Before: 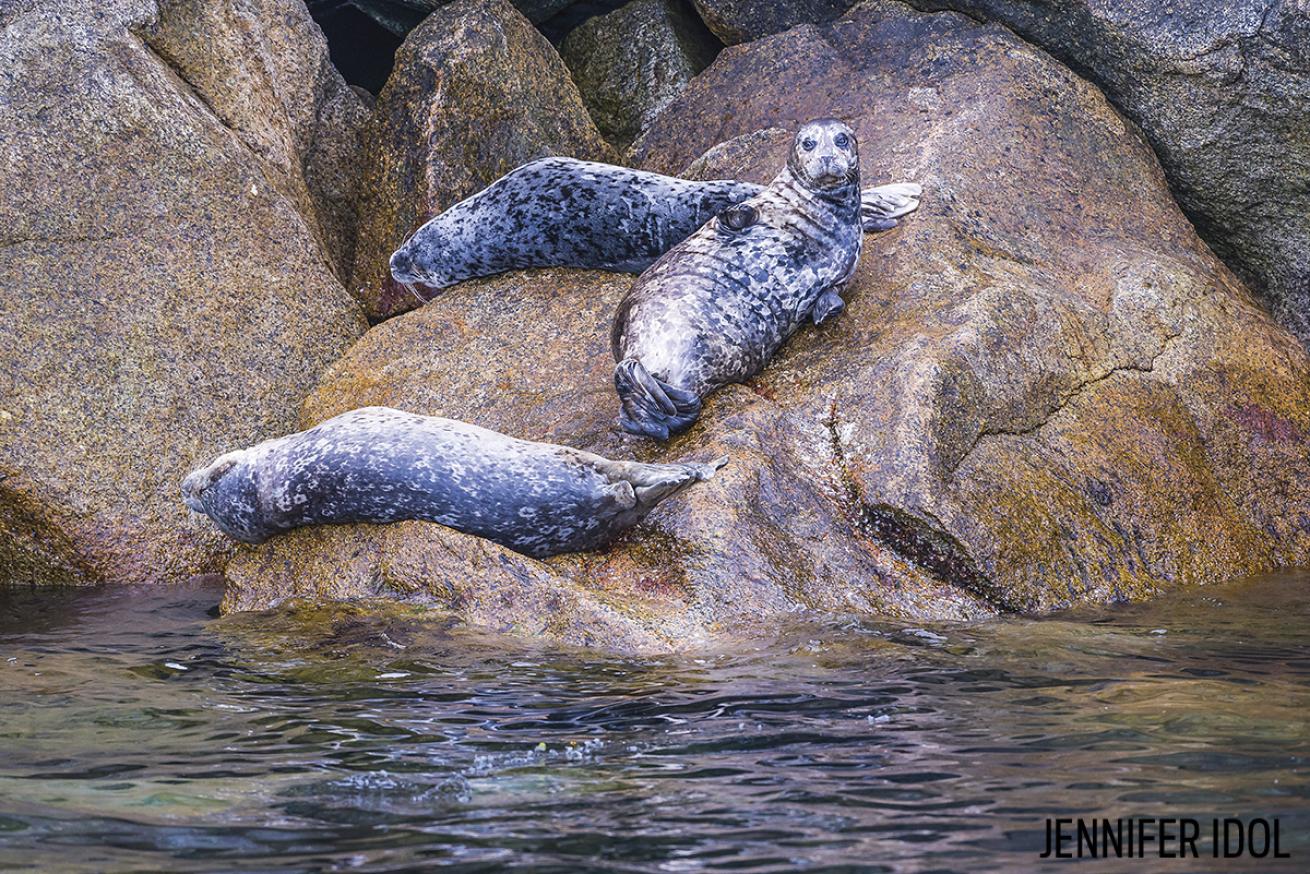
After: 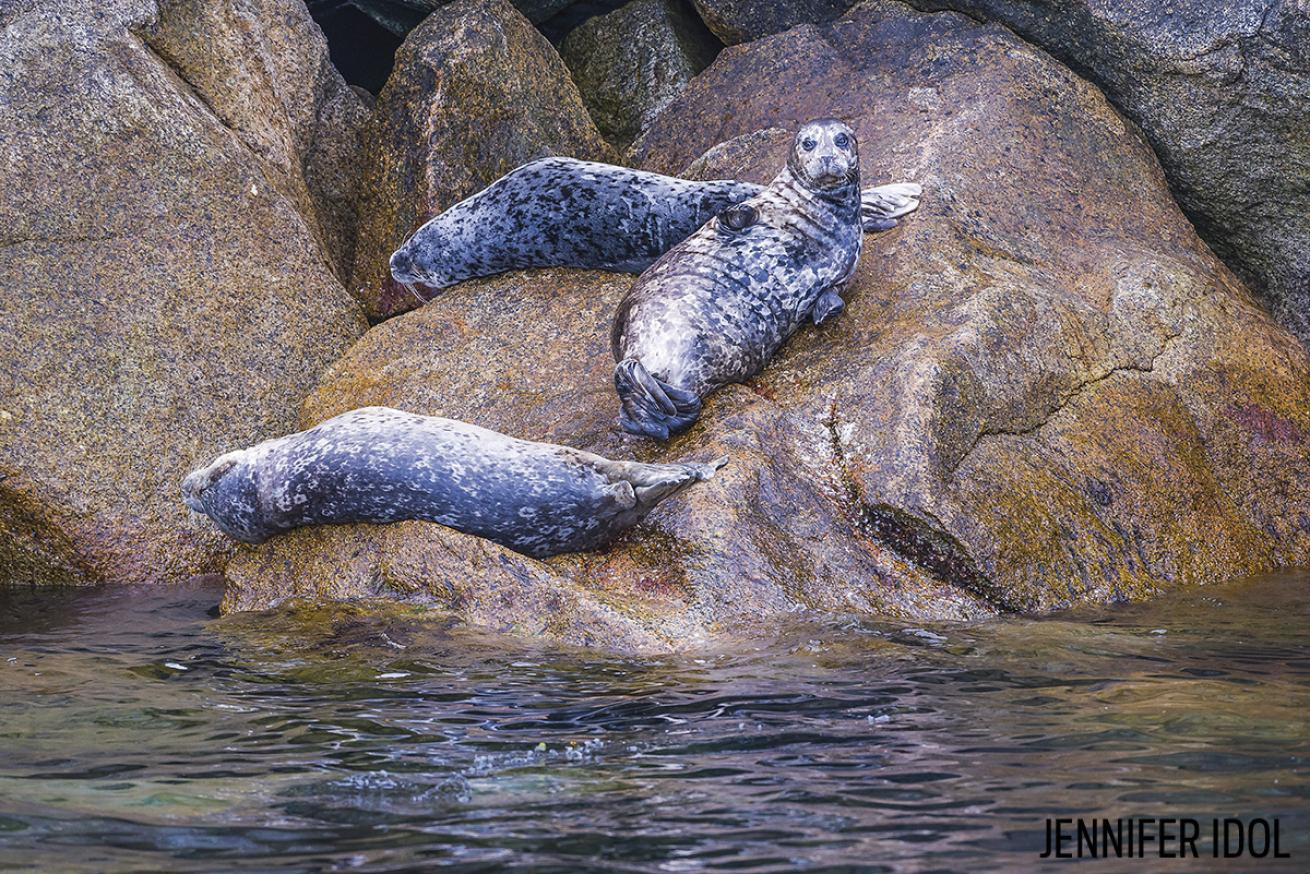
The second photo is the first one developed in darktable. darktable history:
tone curve: curves: ch0 [(0, 0) (0.077, 0.082) (0.765, 0.73) (1, 1)], color space Lab, independent channels, preserve colors none
